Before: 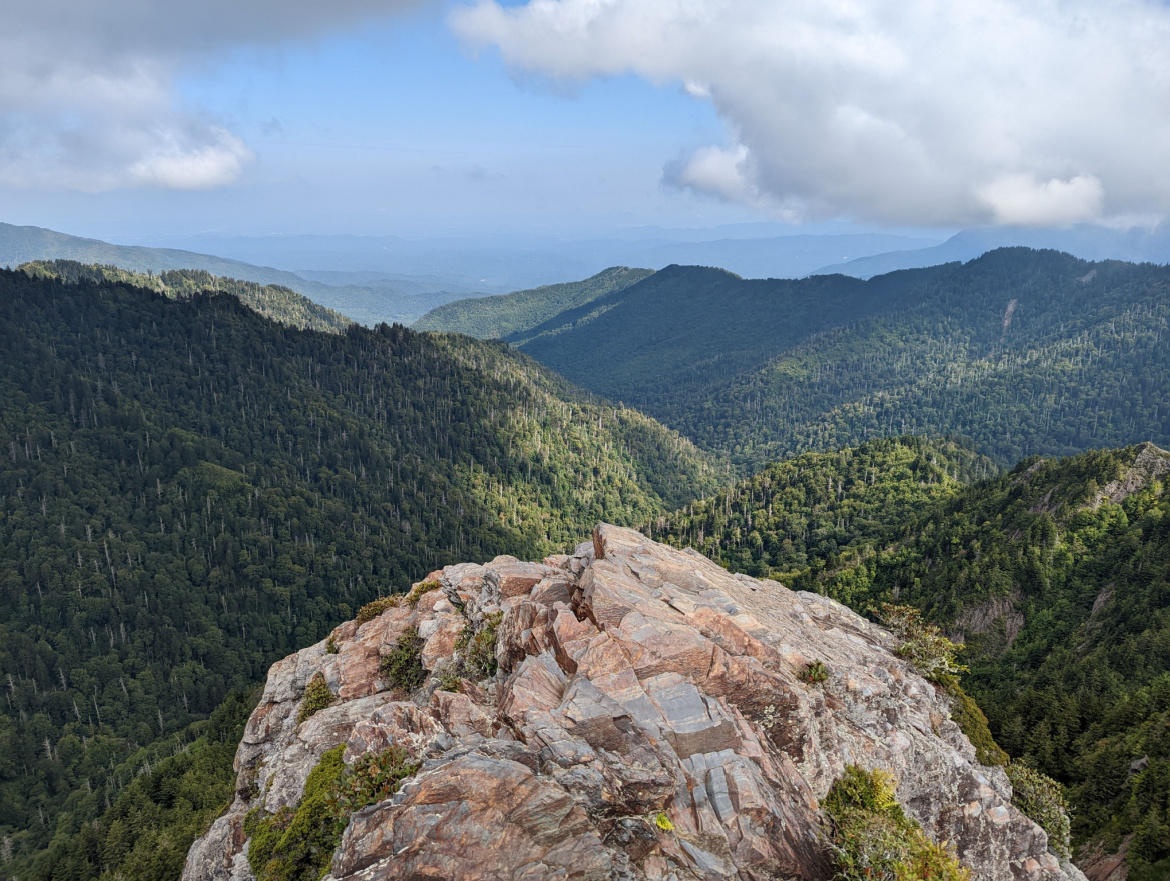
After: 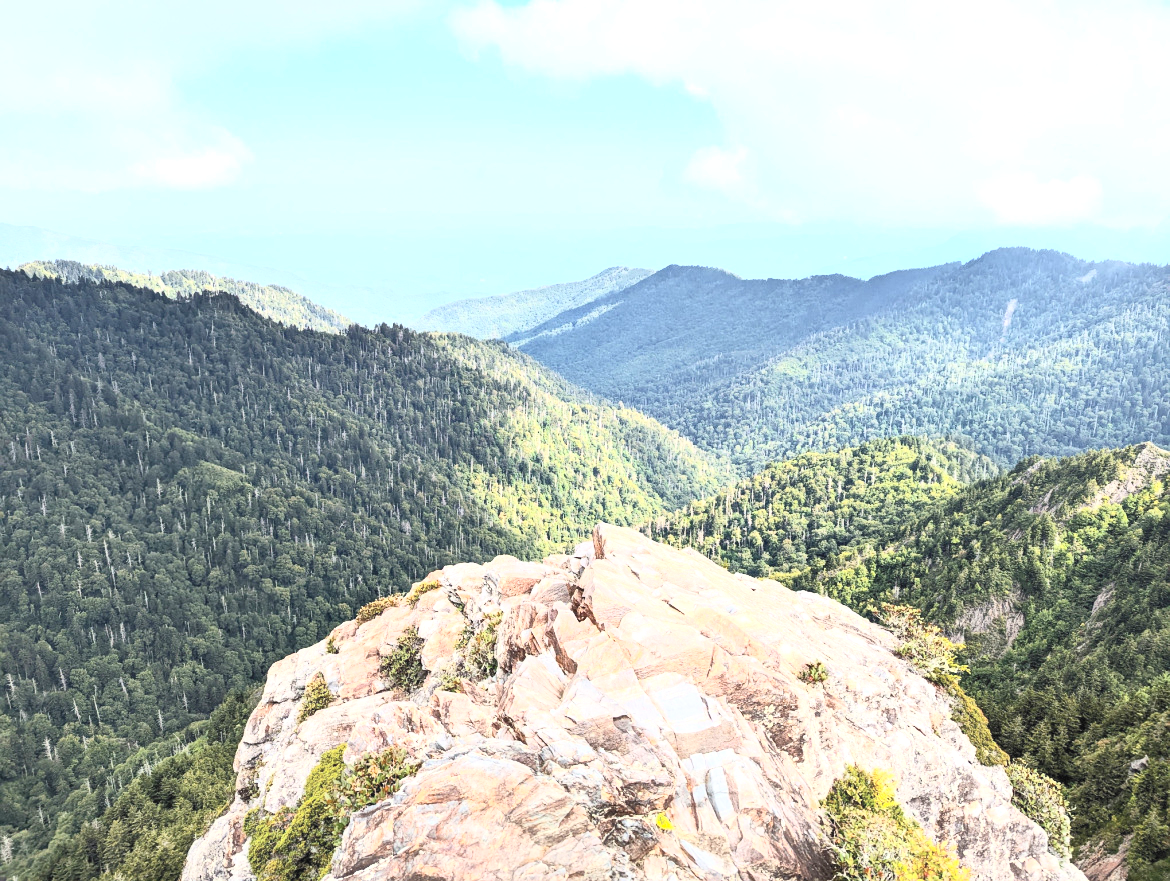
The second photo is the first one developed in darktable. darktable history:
exposure: black level correction 0, exposure 1.1 EV, compensate exposure bias true, compensate highlight preservation false
color balance rgb: linear chroma grading › global chroma 10%, perceptual saturation grading › global saturation 5%, perceptual brilliance grading › global brilliance 4%, global vibrance 7%, saturation formula JzAzBz (2021)
contrast brightness saturation: contrast 0.43, brightness 0.56, saturation -0.19
